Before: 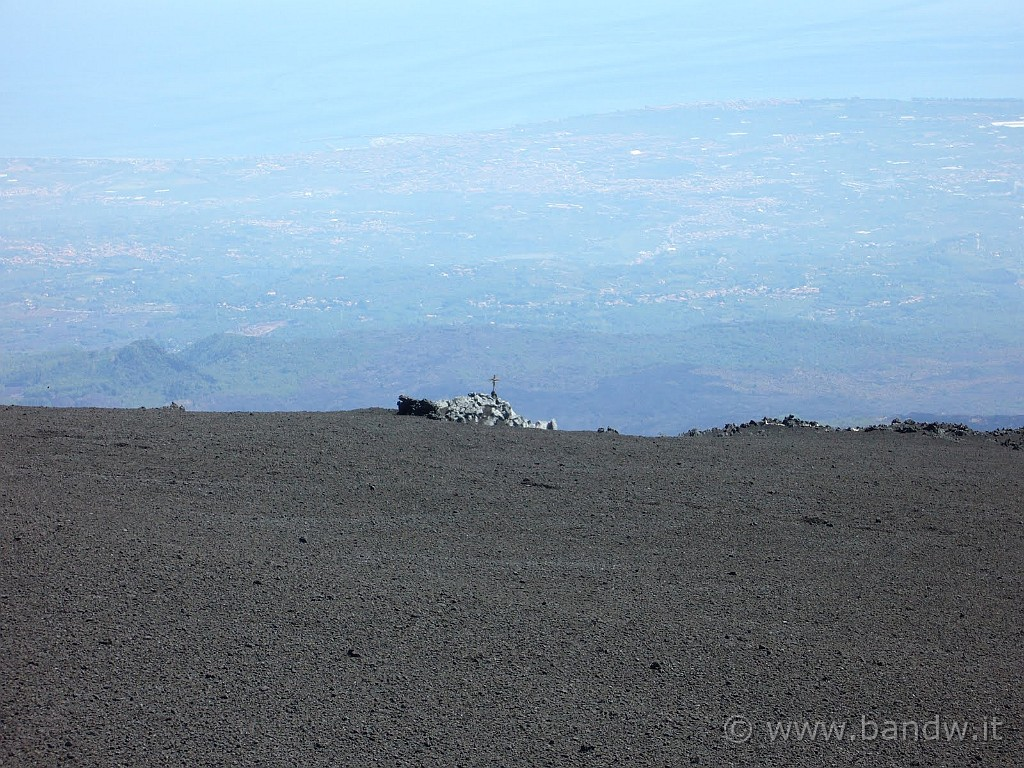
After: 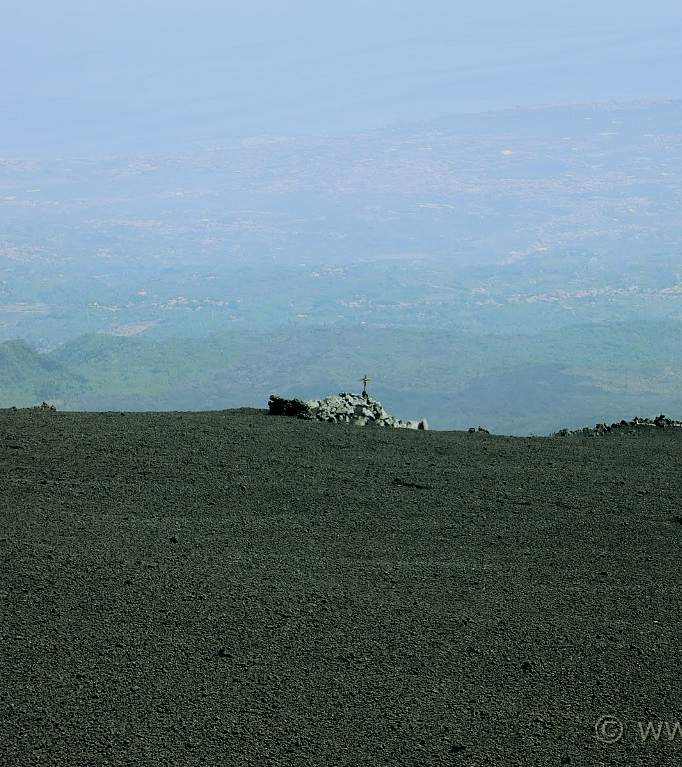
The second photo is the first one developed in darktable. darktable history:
filmic rgb: black relative exposure -5 EV, hardness 2.88, contrast 1.3, highlights saturation mix -30%
rgb curve: curves: ch0 [(0.123, 0.061) (0.995, 0.887)]; ch1 [(0.06, 0.116) (1, 0.906)]; ch2 [(0, 0) (0.824, 0.69) (1, 1)], mode RGB, independent channels, compensate middle gray true
tone equalizer: on, module defaults
crop and rotate: left 12.648%, right 20.685%
